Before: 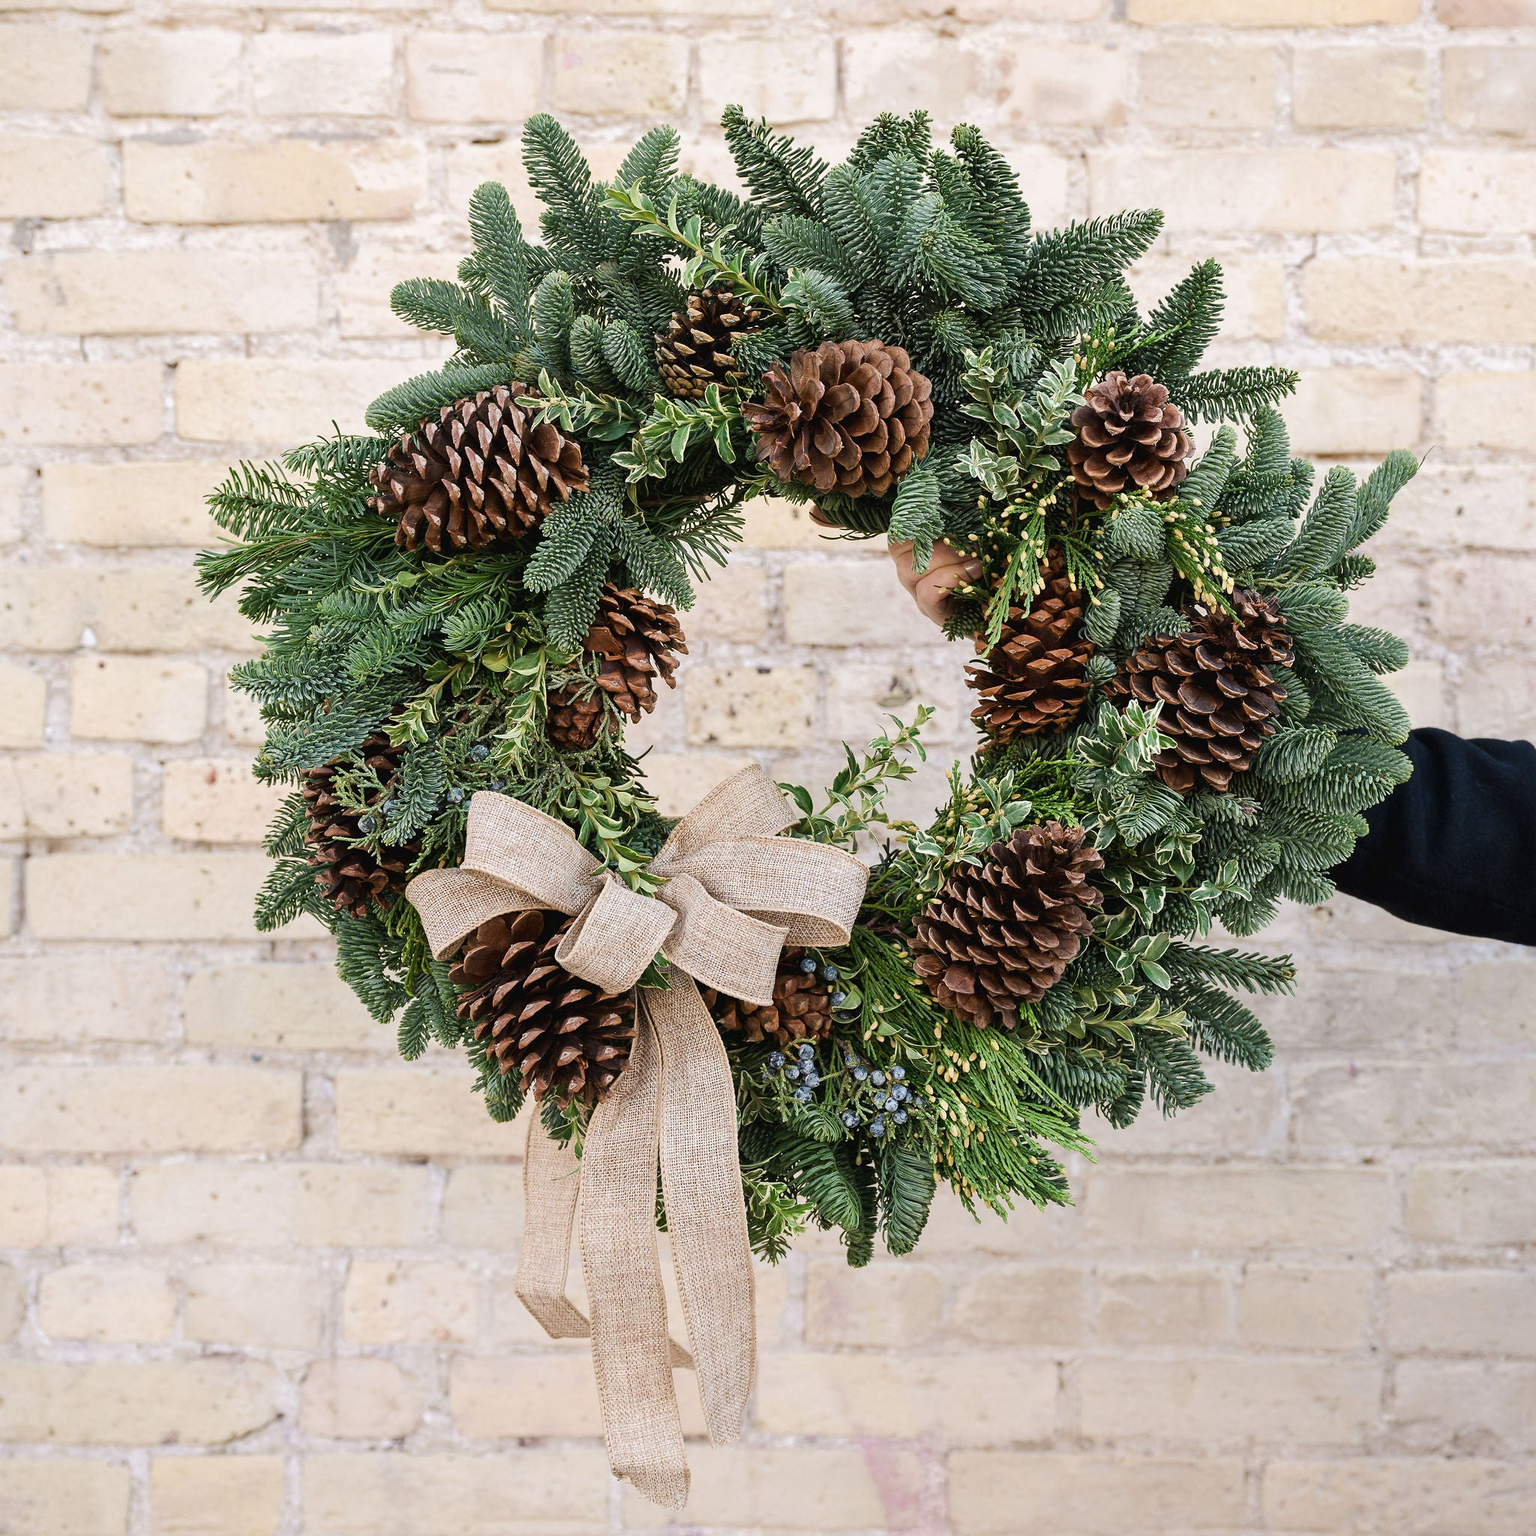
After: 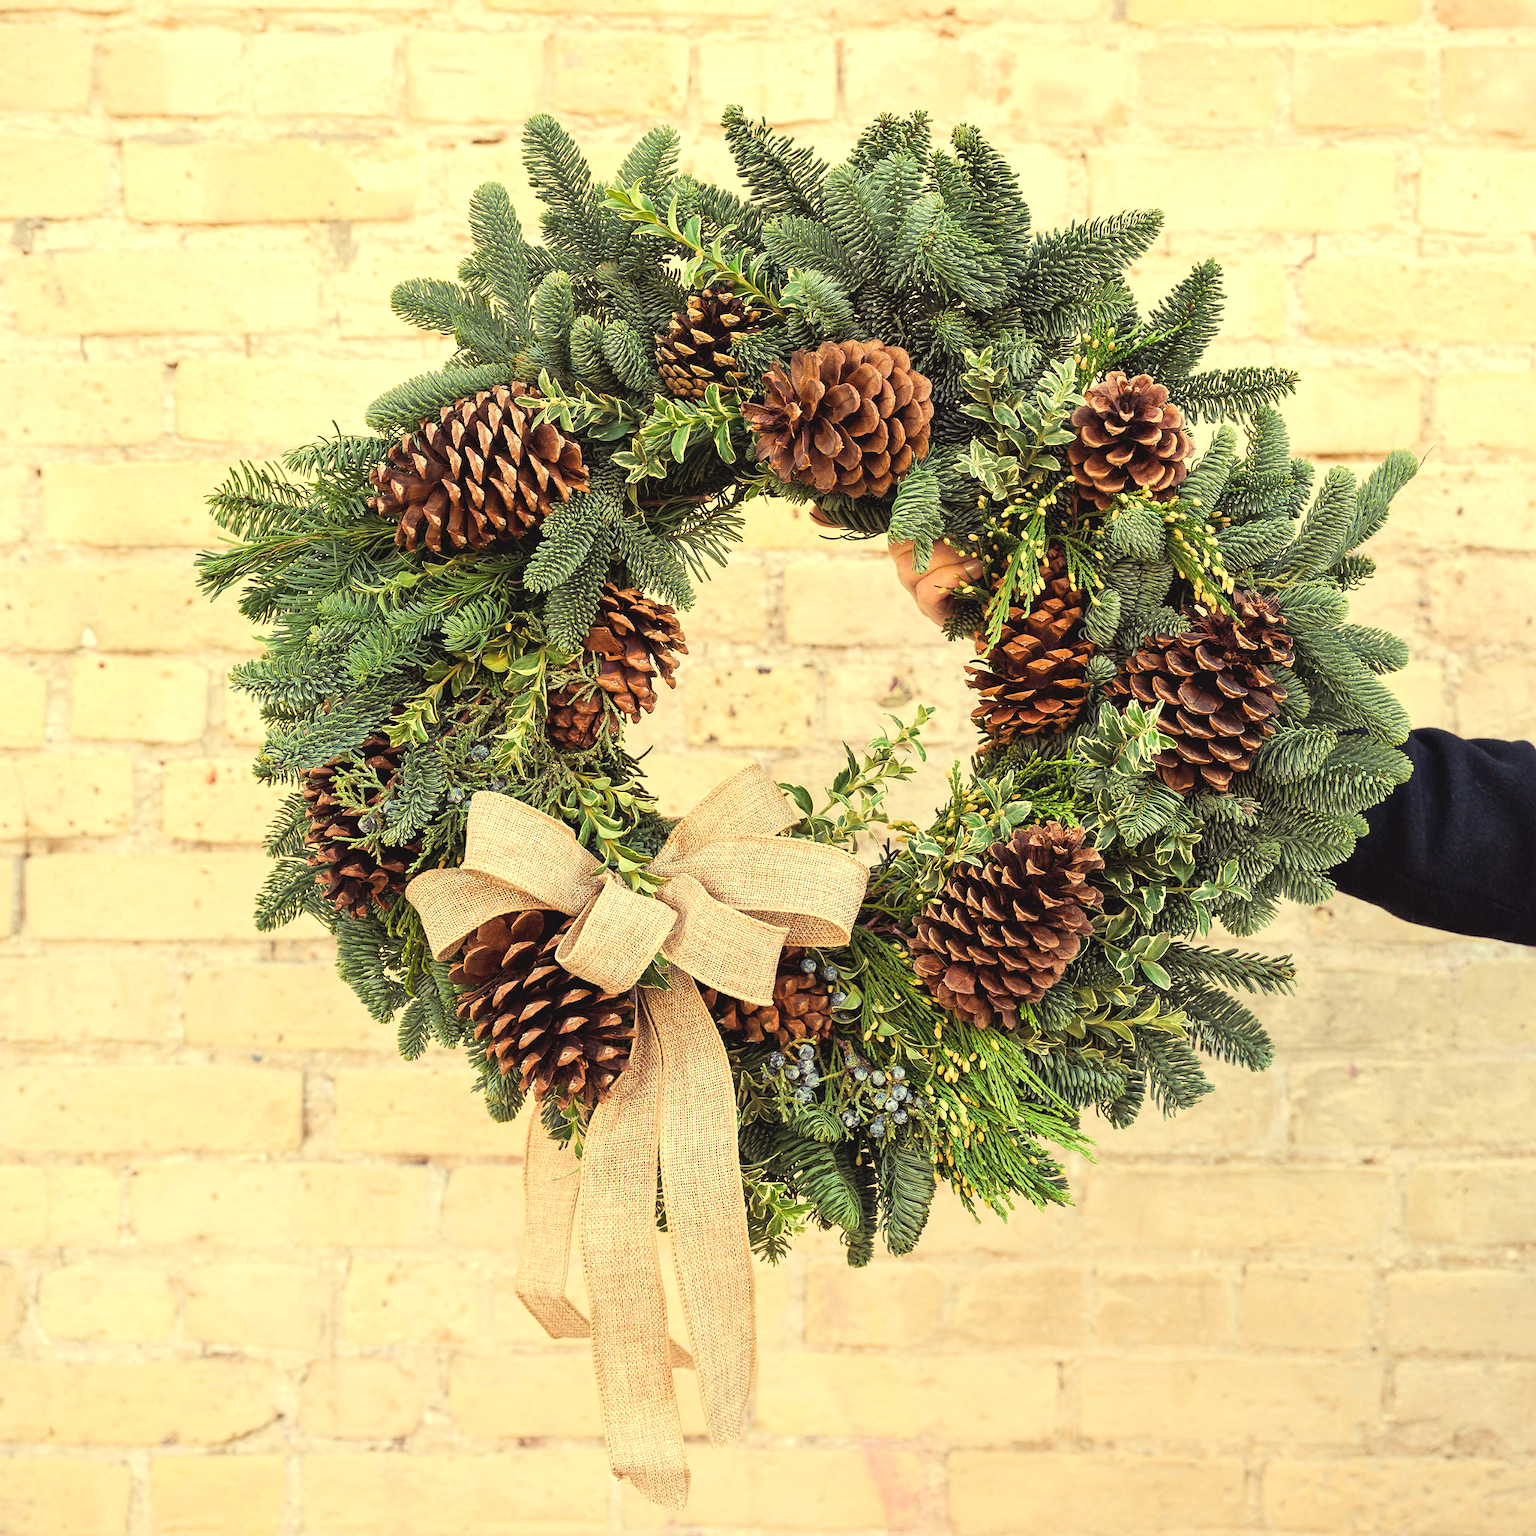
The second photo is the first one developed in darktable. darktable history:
tone equalizer: on, module defaults
white balance: red 1.138, green 0.996, blue 0.812
contrast brightness saturation: brightness 0.15
color balance rgb: shadows lift › luminance 0.49%, shadows lift › chroma 6.83%, shadows lift › hue 300.29°, power › hue 208.98°, highlights gain › luminance 20.24%, highlights gain › chroma 2.73%, highlights gain › hue 173.85°, perceptual saturation grading › global saturation 18.05%
